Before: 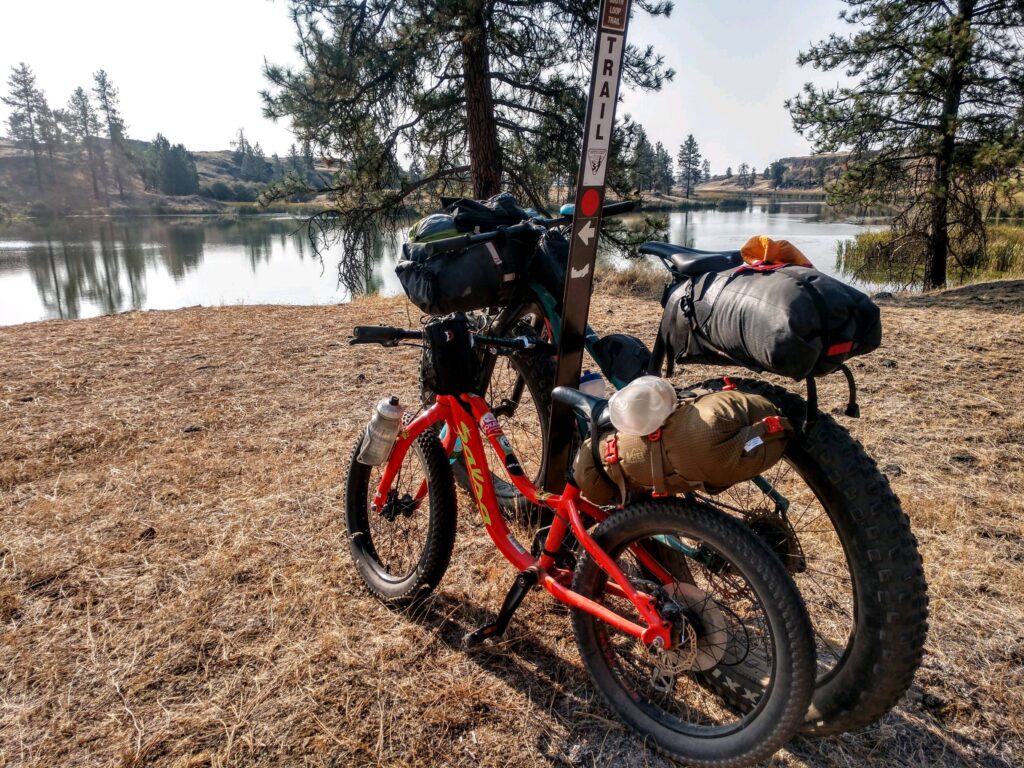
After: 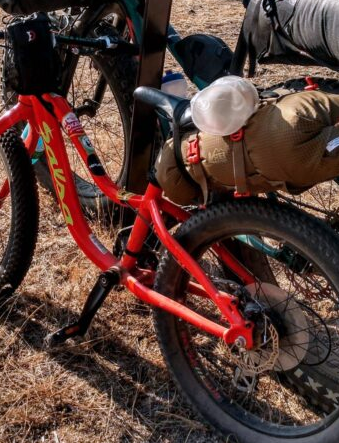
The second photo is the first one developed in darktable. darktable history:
crop: left 40.878%, top 39.176%, right 25.993%, bottom 3.081%
color correction: highlights a* -0.137, highlights b* -5.91, shadows a* -0.137, shadows b* -0.137
